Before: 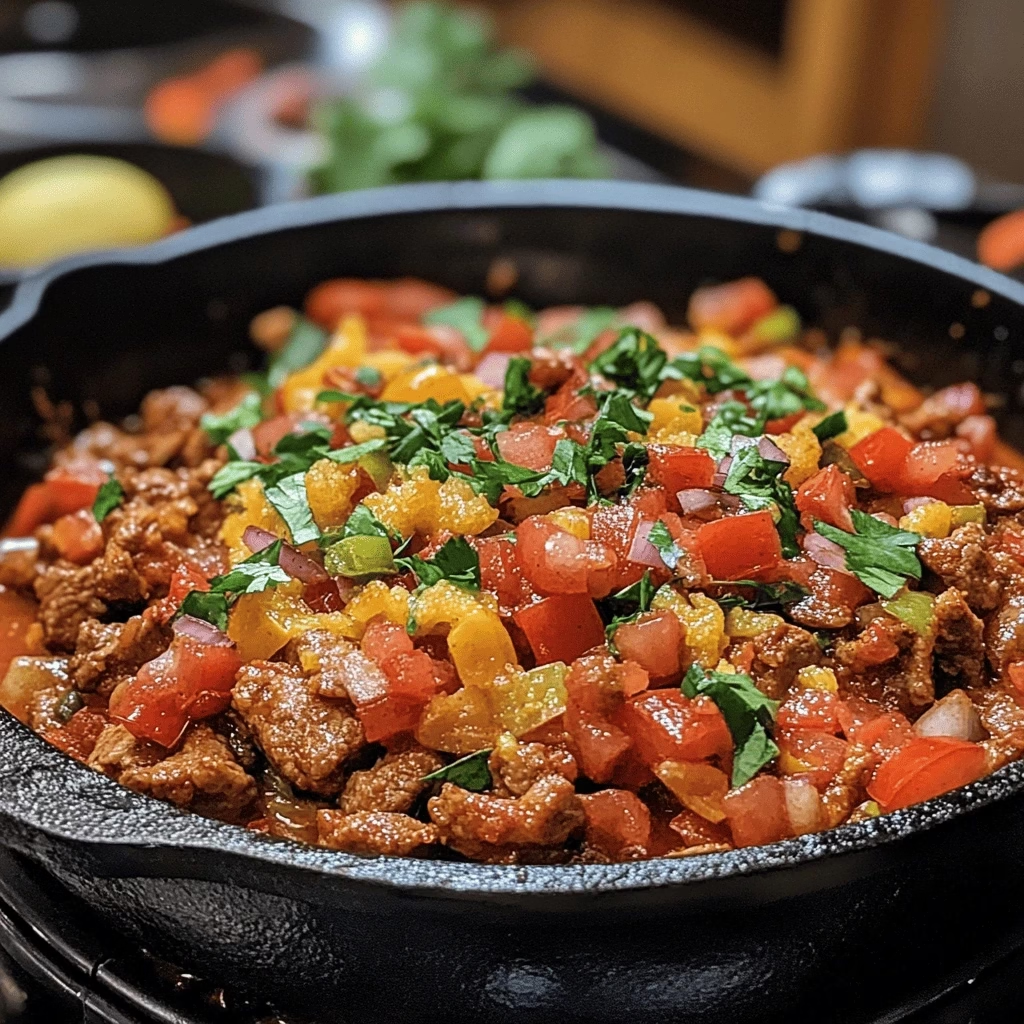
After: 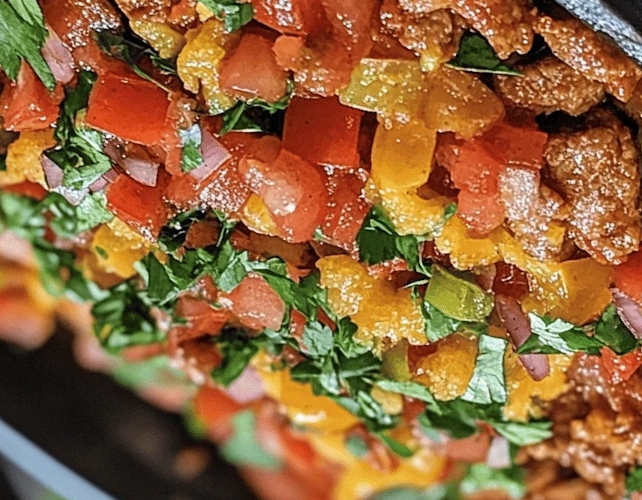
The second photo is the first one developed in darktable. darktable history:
crop and rotate: angle 148.61°, left 9.139%, top 15.687%, right 4.593%, bottom 17.078%
